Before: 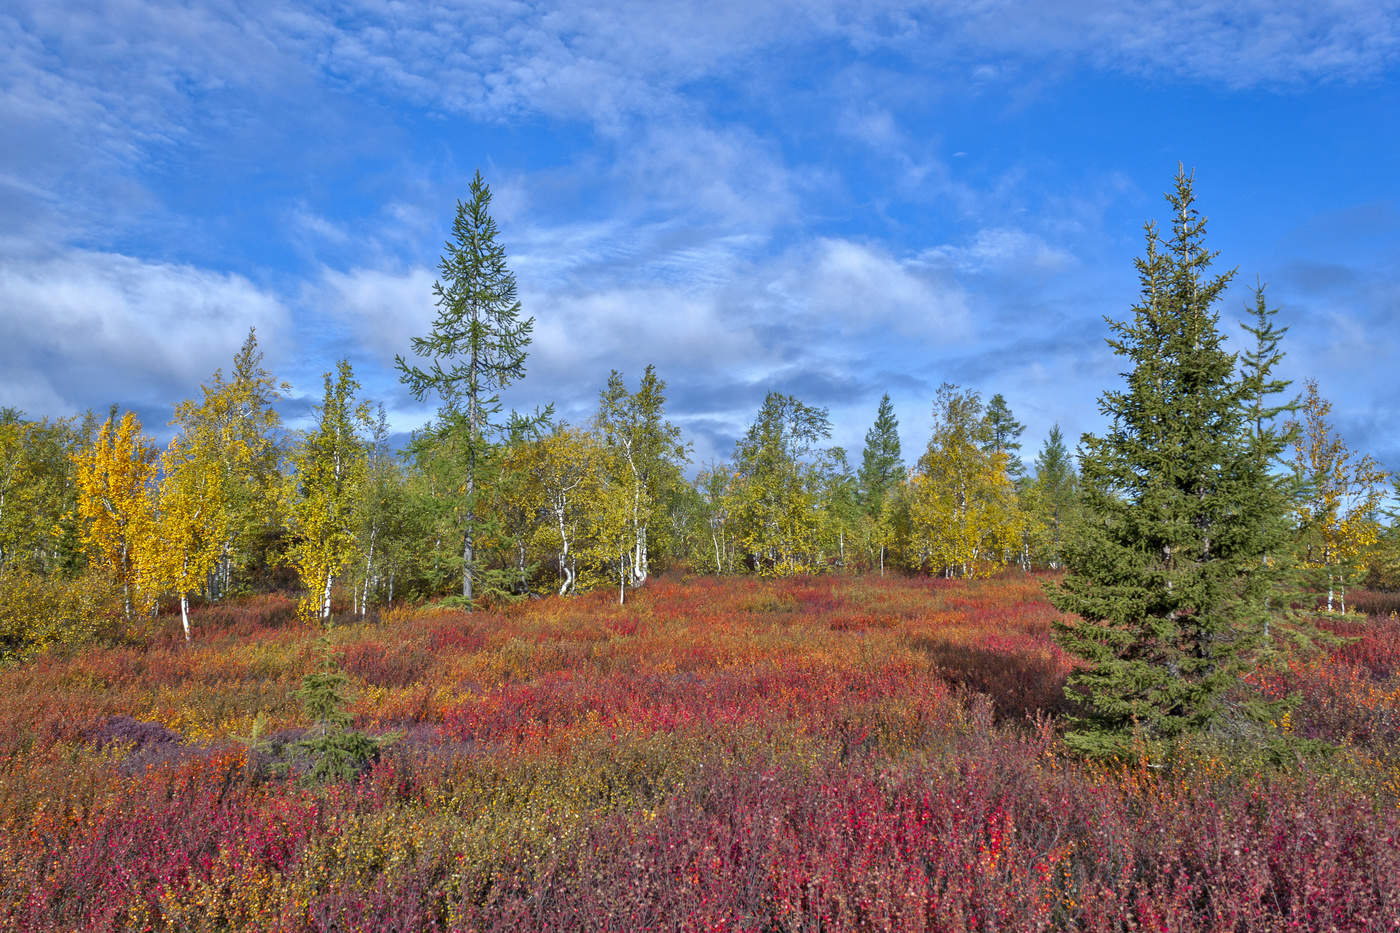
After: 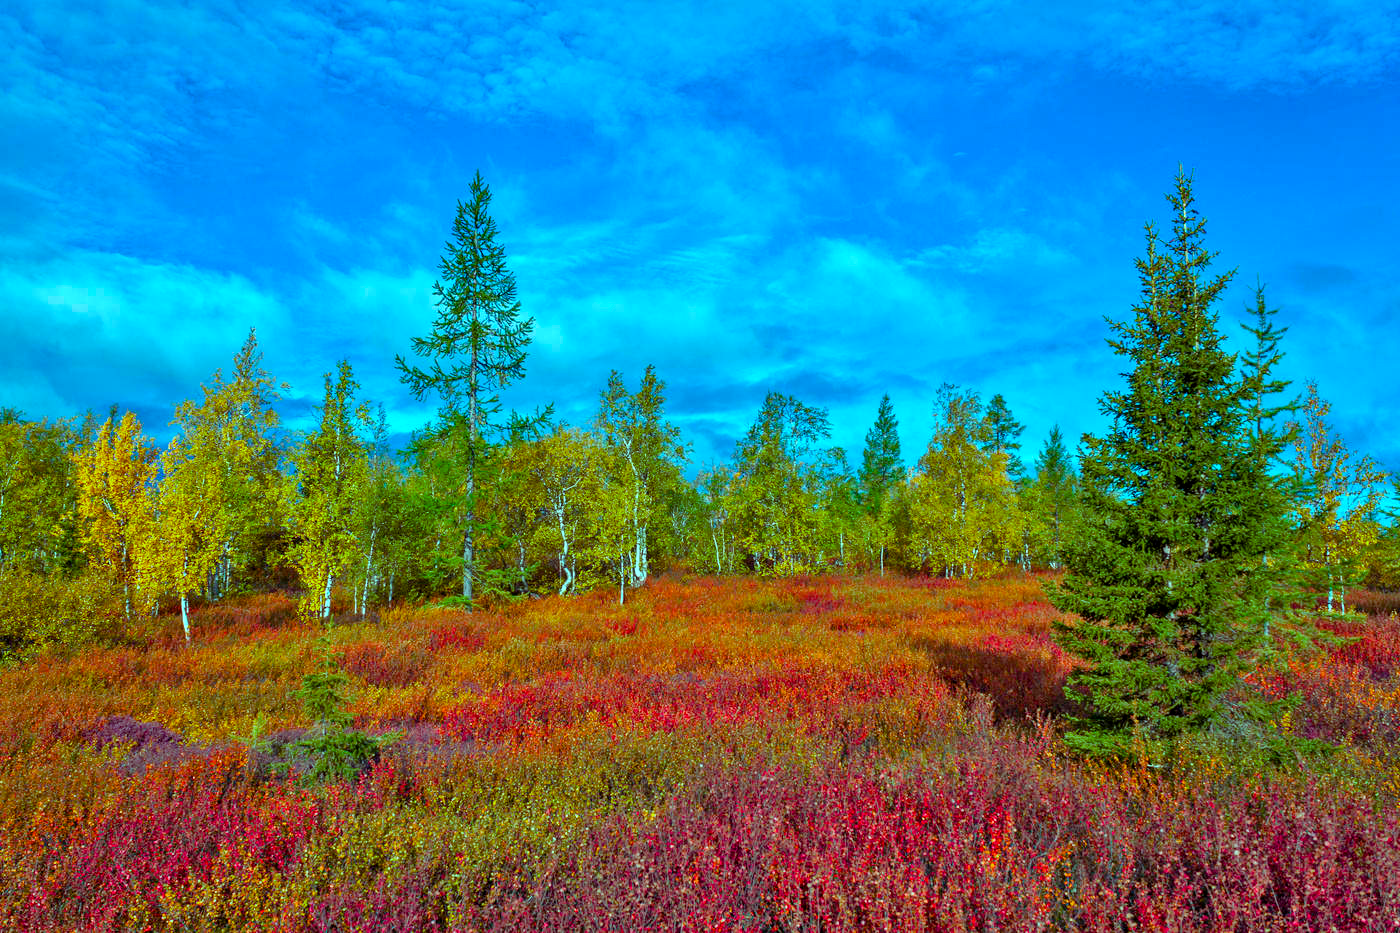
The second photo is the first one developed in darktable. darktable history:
color balance rgb: shadows lift › luminance -19.926%, highlights gain › chroma 7.451%, highlights gain › hue 183.23°, linear chroma grading › global chroma 8.835%, perceptual saturation grading › global saturation 20%, perceptual saturation grading › highlights -14.265%, perceptual saturation grading › shadows 49.597%, global vibrance 14.677%
